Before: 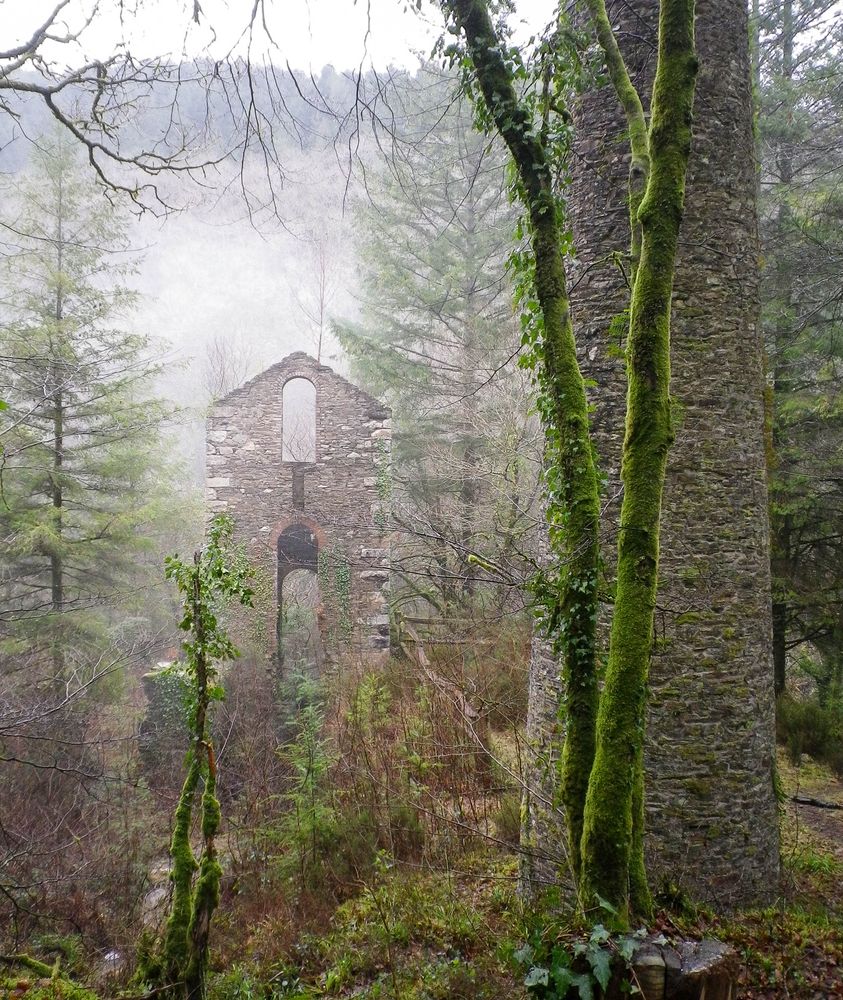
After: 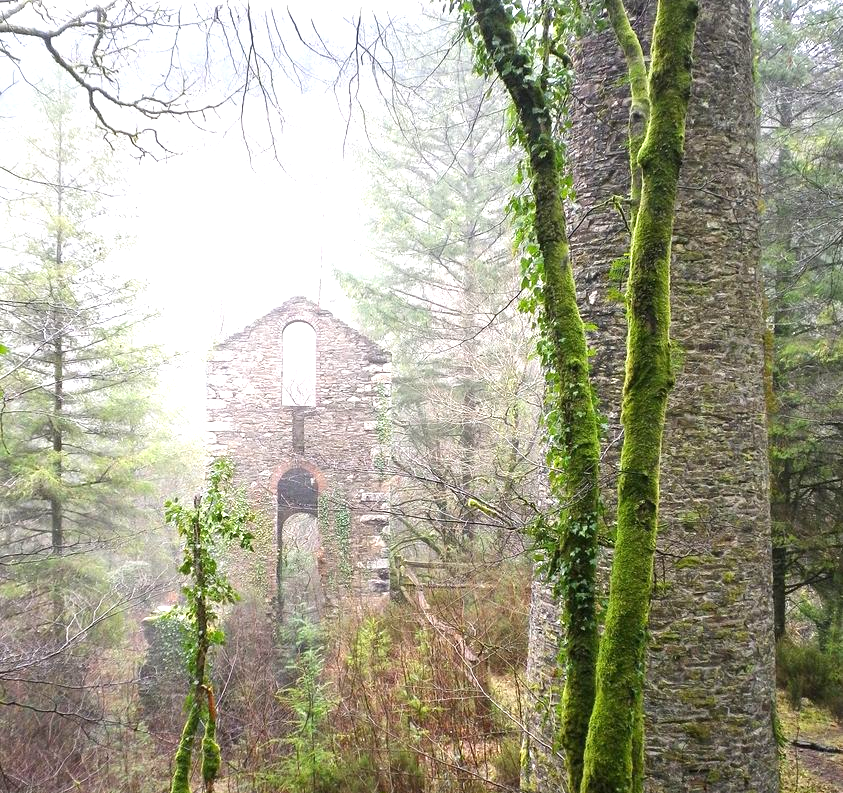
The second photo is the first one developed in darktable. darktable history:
color correction: highlights b* -0.035
crop and rotate: top 5.667%, bottom 15.001%
exposure: black level correction 0, exposure 1 EV, compensate highlight preservation false
